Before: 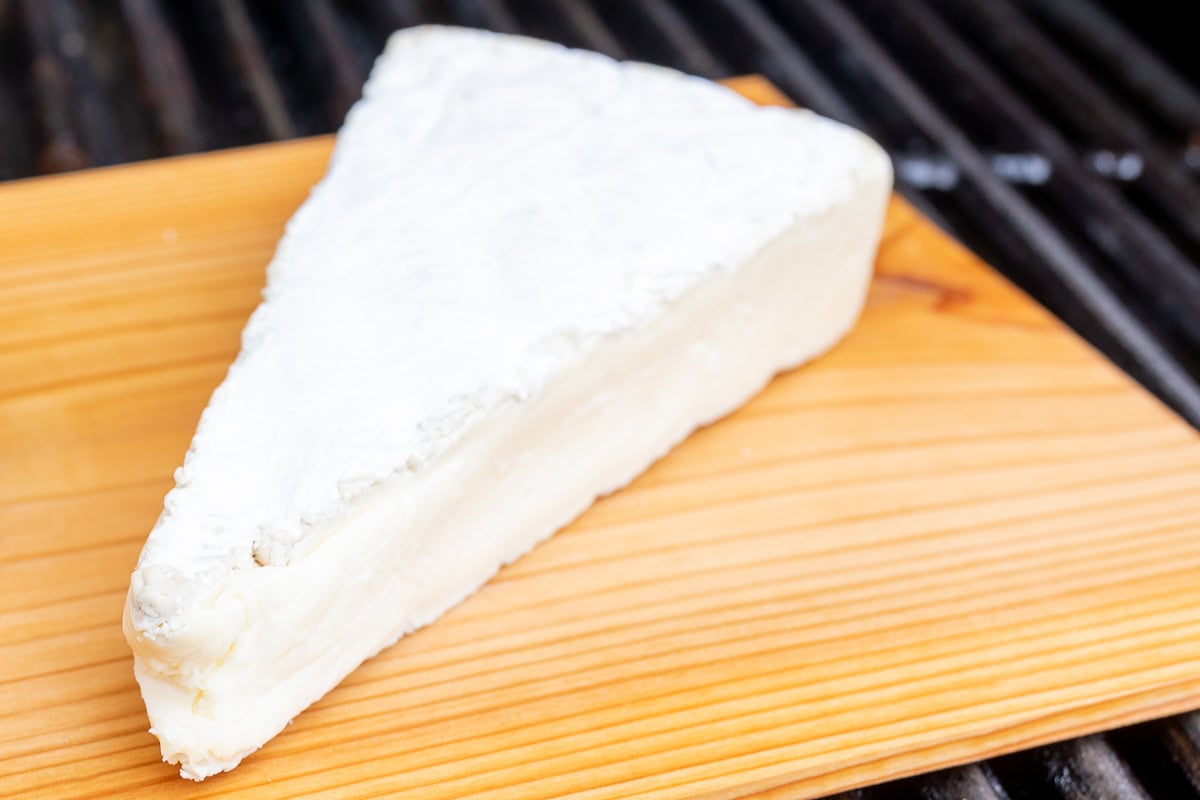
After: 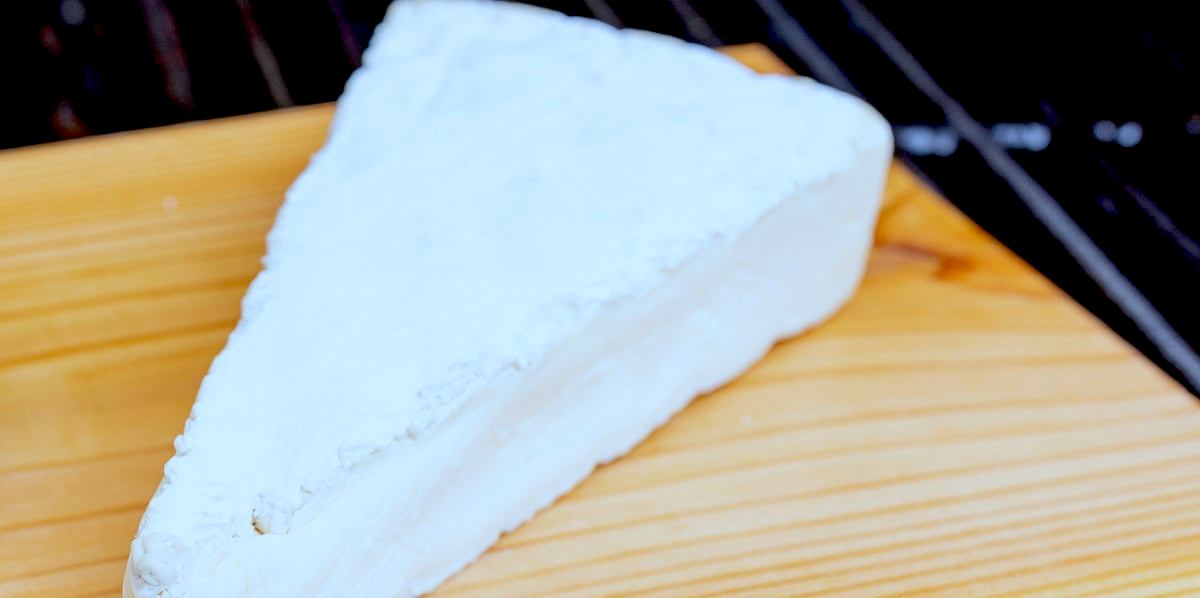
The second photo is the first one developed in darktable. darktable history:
crop: top 4.045%, bottom 21.195%
exposure: black level correction 0.045, exposure -0.229 EV, compensate exposure bias true, compensate highlight preservation false
color calibration: gray › normalize channels true, illuminant as shot in camera, x 0.384, y 0.38, temperature 3974.18 K, gamut compression 0.029
